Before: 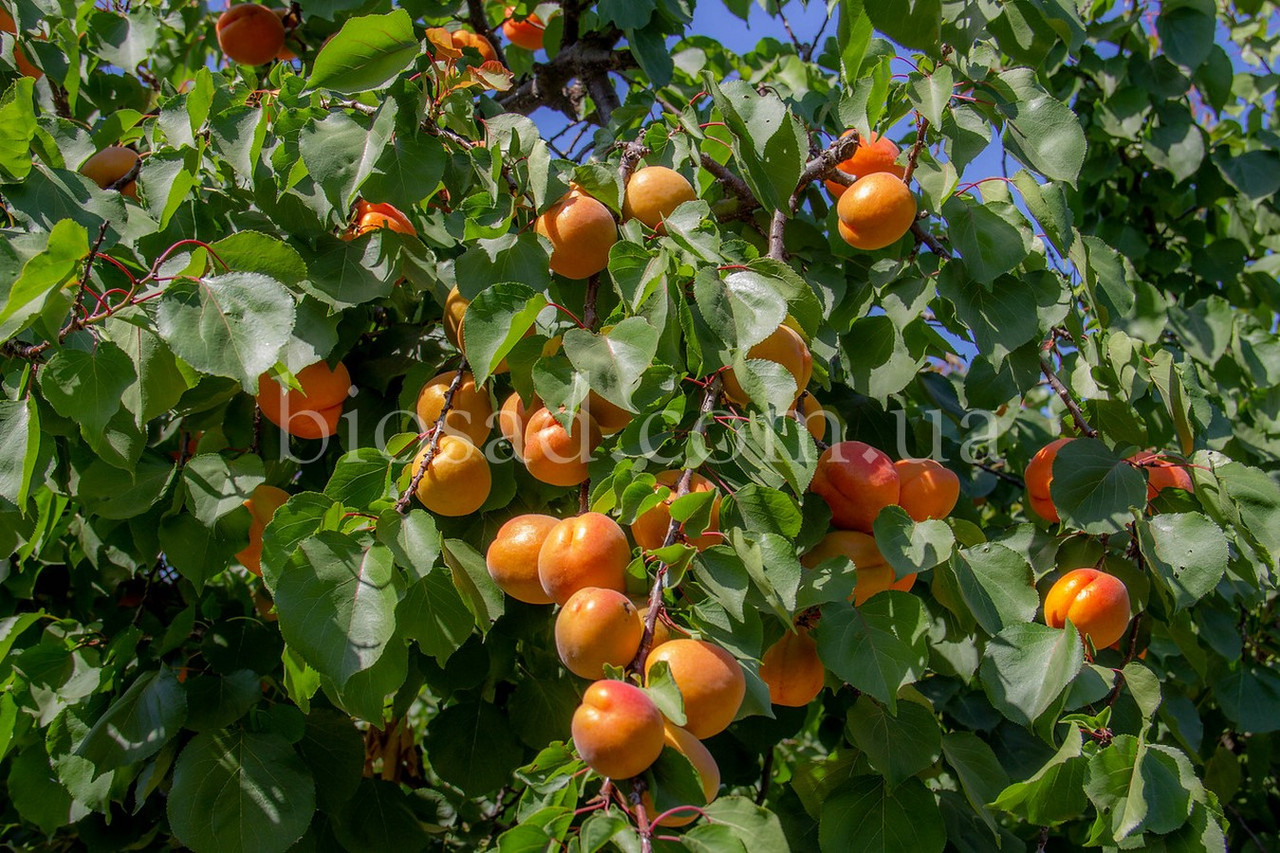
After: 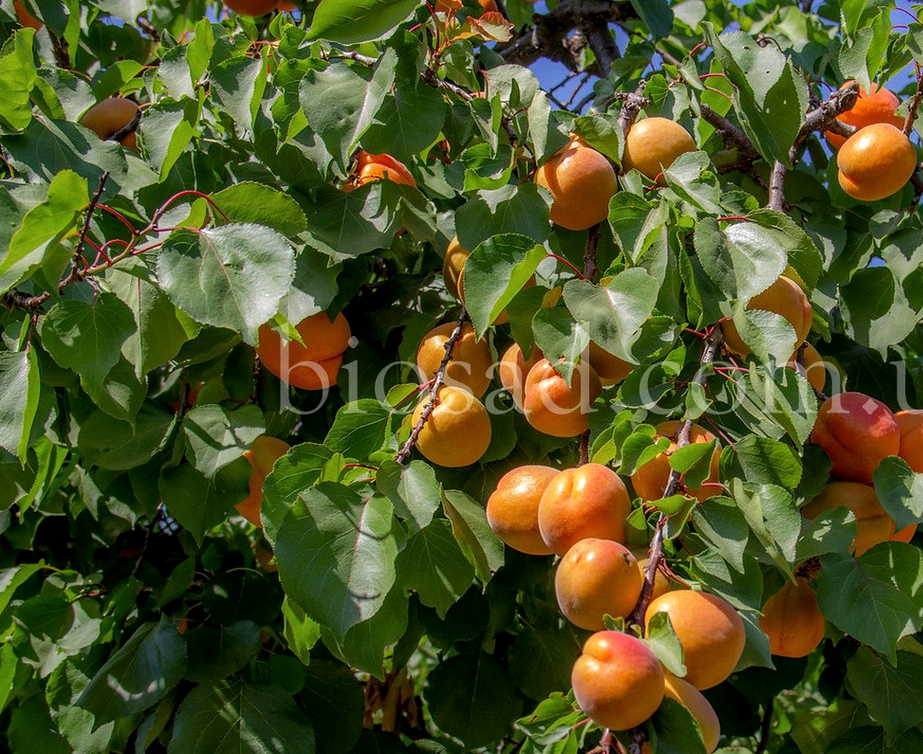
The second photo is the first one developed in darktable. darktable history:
crop: top 5.773%, right 27.887%, bottom 5.764%
local contrast: highlights 104%, shadows 103%, detail 119%, midtone range 0.2
